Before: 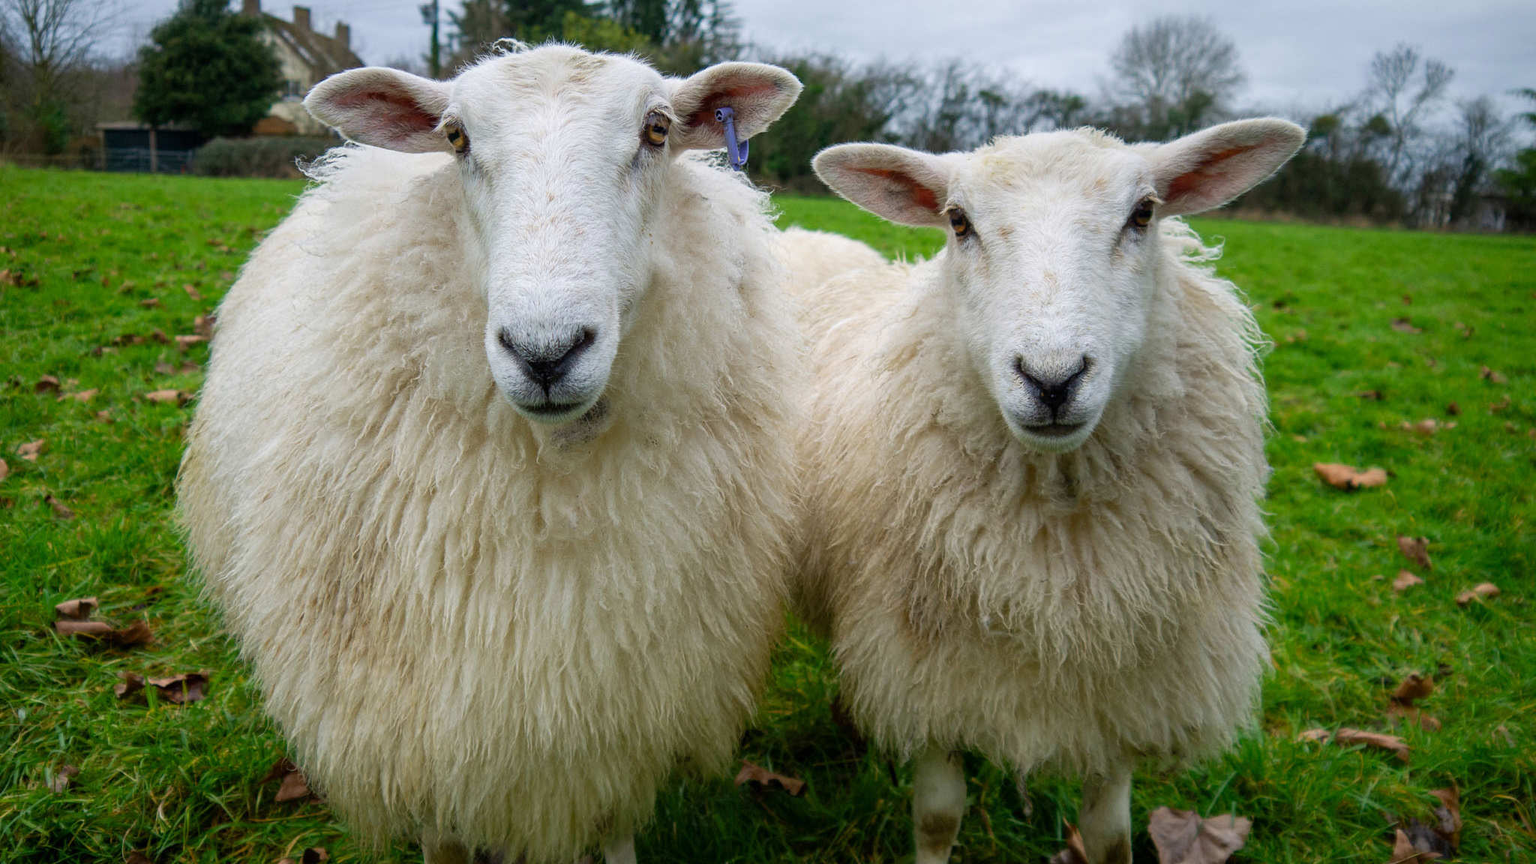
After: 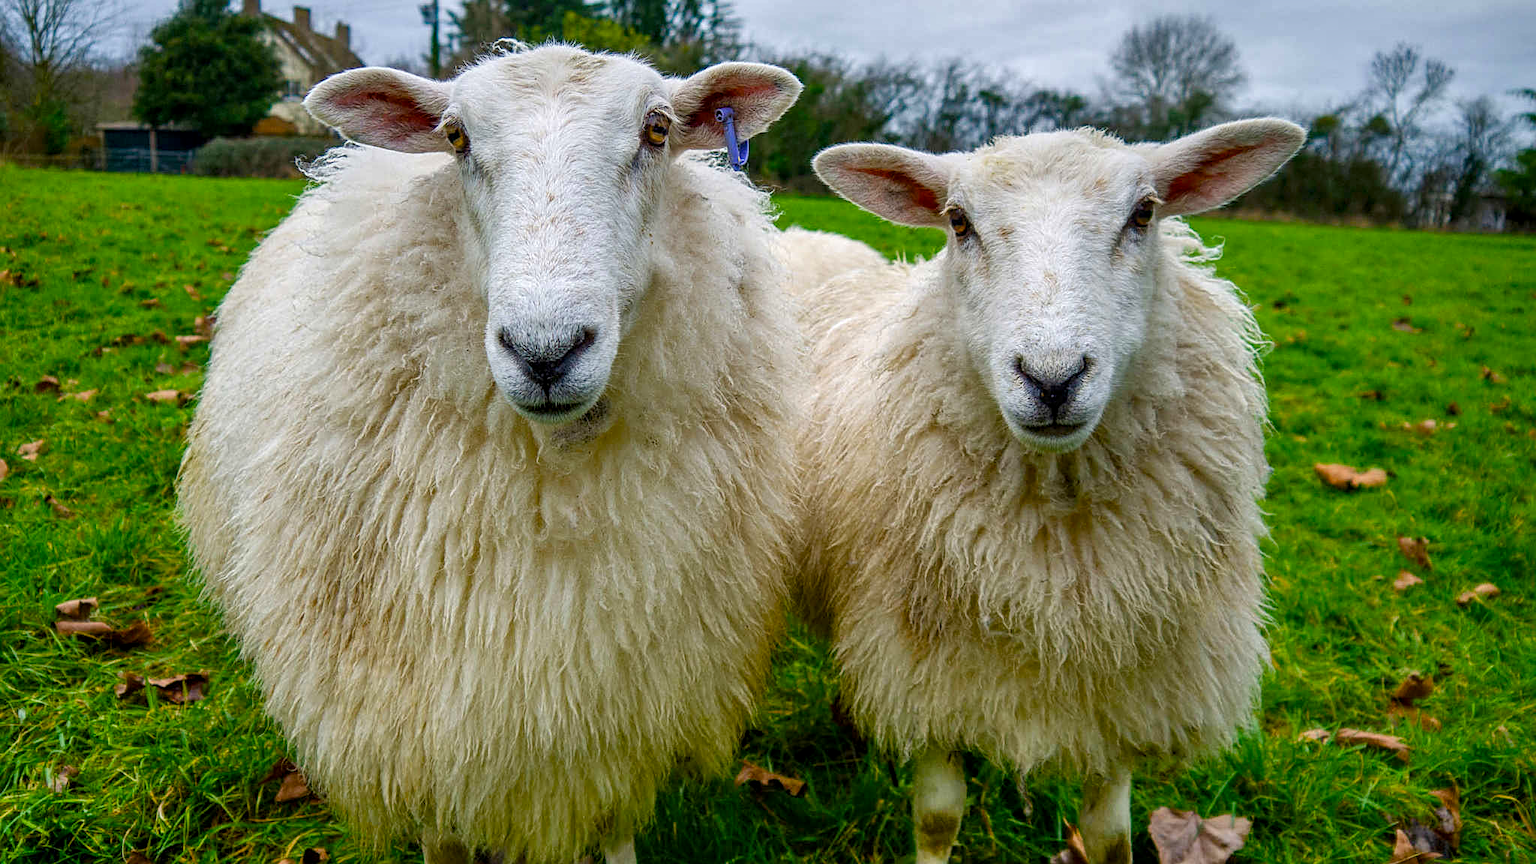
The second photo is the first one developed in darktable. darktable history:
sharpen: on, module defaults
local contrast: detail 130%
color balance rgb: global offset › luminance 0.237%, linear chroma grading › global chroma 24.908%, perceptual saturation grading › global saturation 14.034%, perceptual saturation grading › highlights -24.845%, perceptual saturation grading › shadows 29.763%
shadows and highlights: soften with gaussian
